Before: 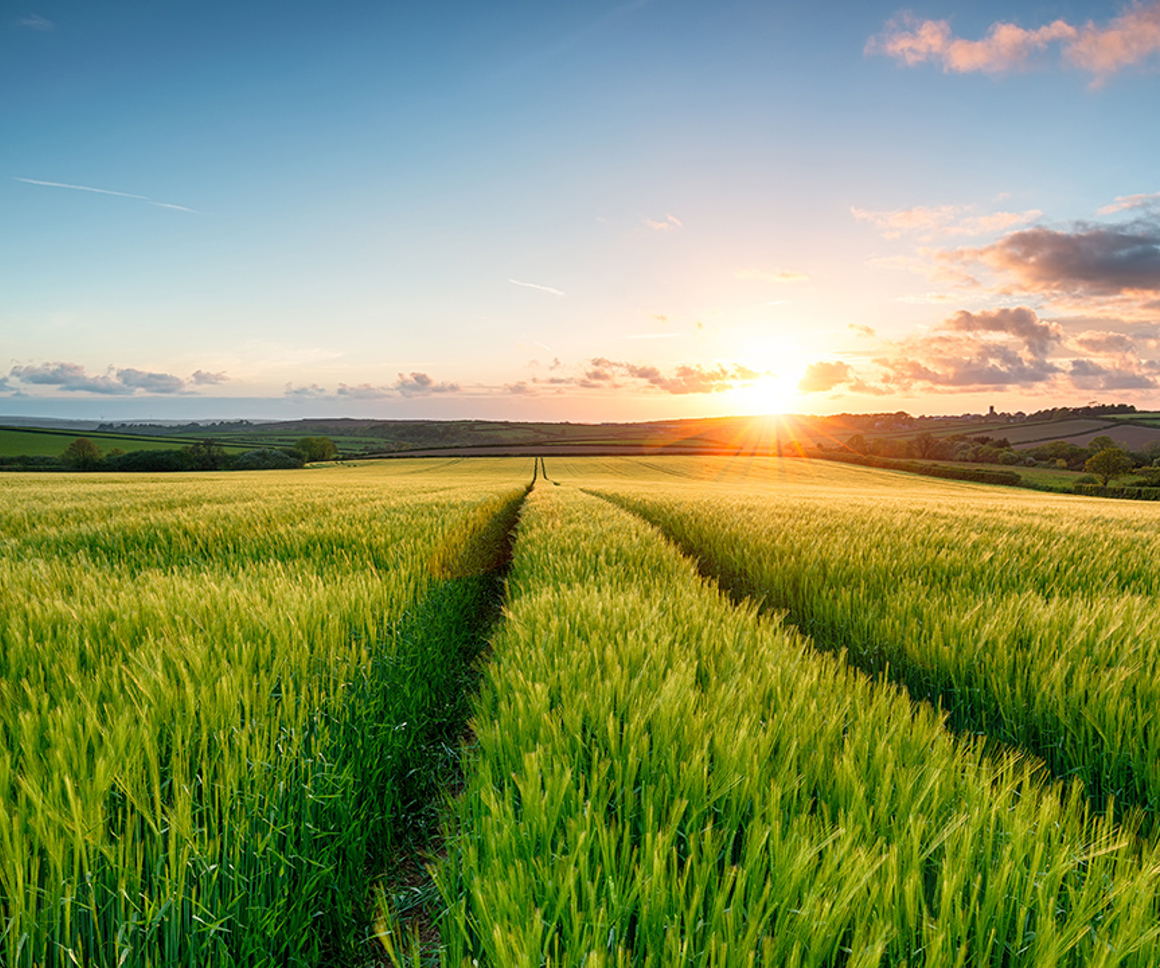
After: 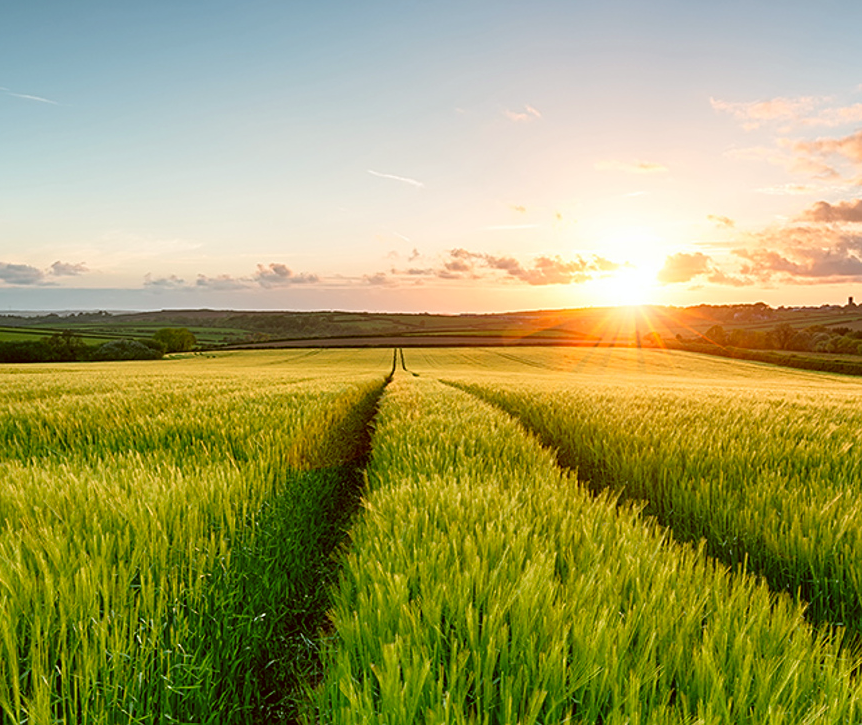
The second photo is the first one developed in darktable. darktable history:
color correction: highlights a* -0.462, highlights b* 0.182, shadows a* 4.78, shadows b* 20.79
crop and rotate: left 12.204%, top 11.379%, right 13.455%, bottom 13.654%
sharpen: amount 0.207
